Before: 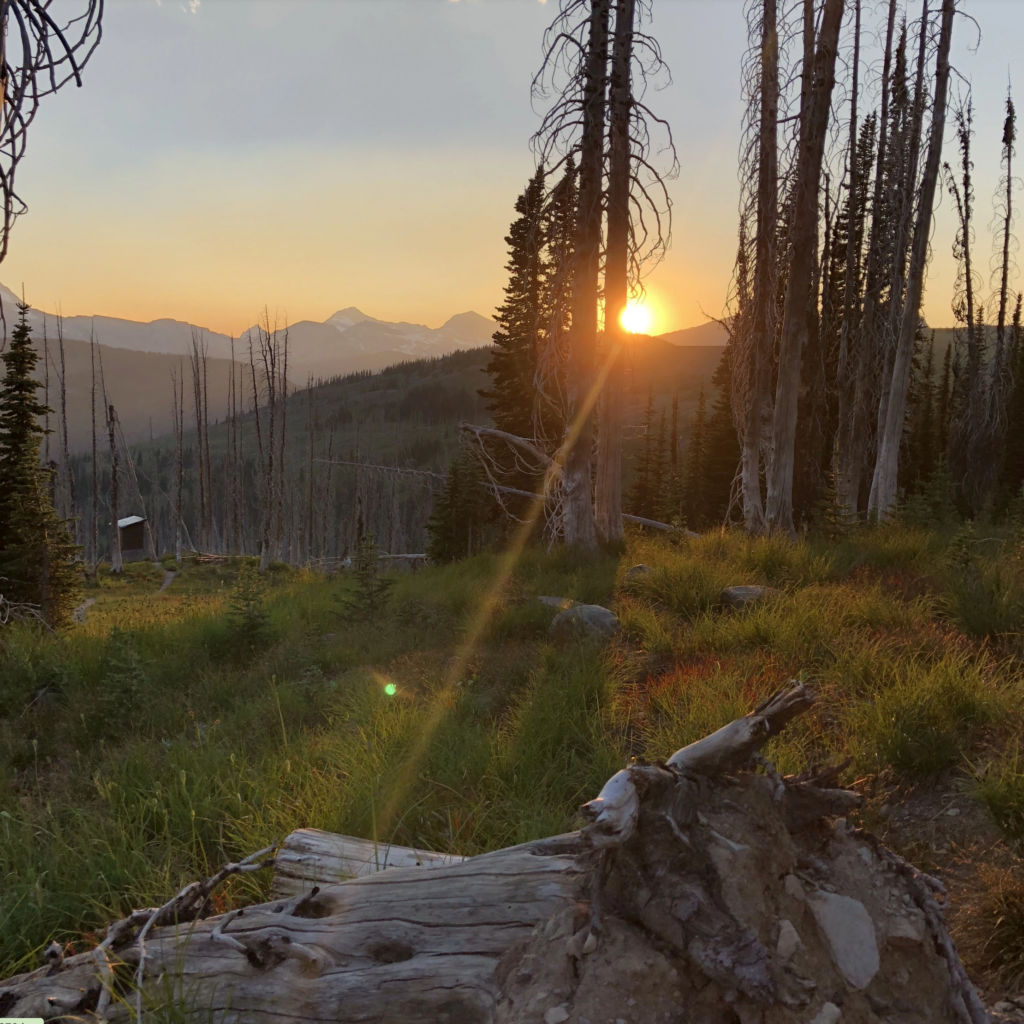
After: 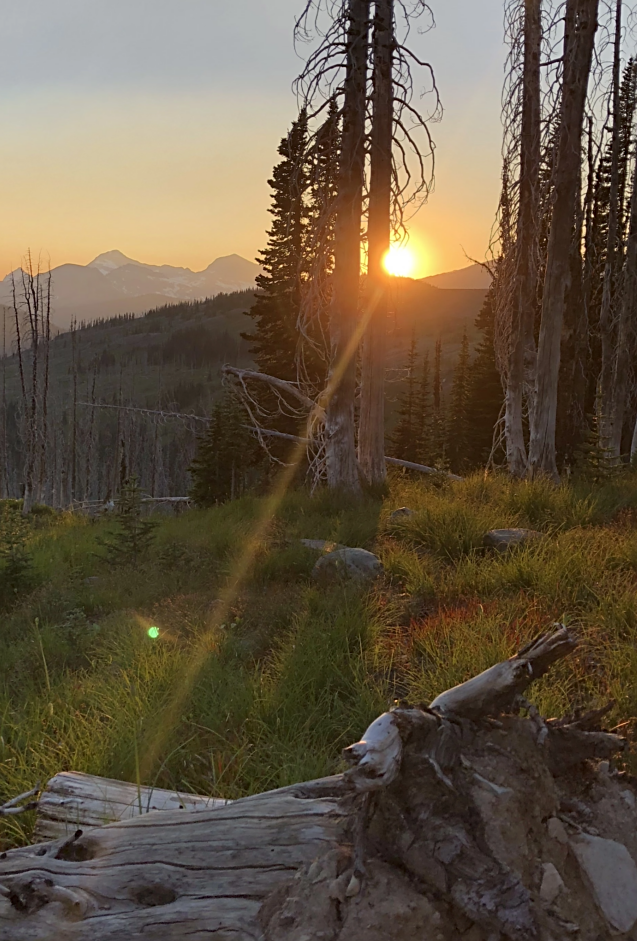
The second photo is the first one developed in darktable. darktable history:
sharpen: on, module defaults
crop and rotate: left 23.158%, top 5.645%, right 14.589%, bottom 2.365%
